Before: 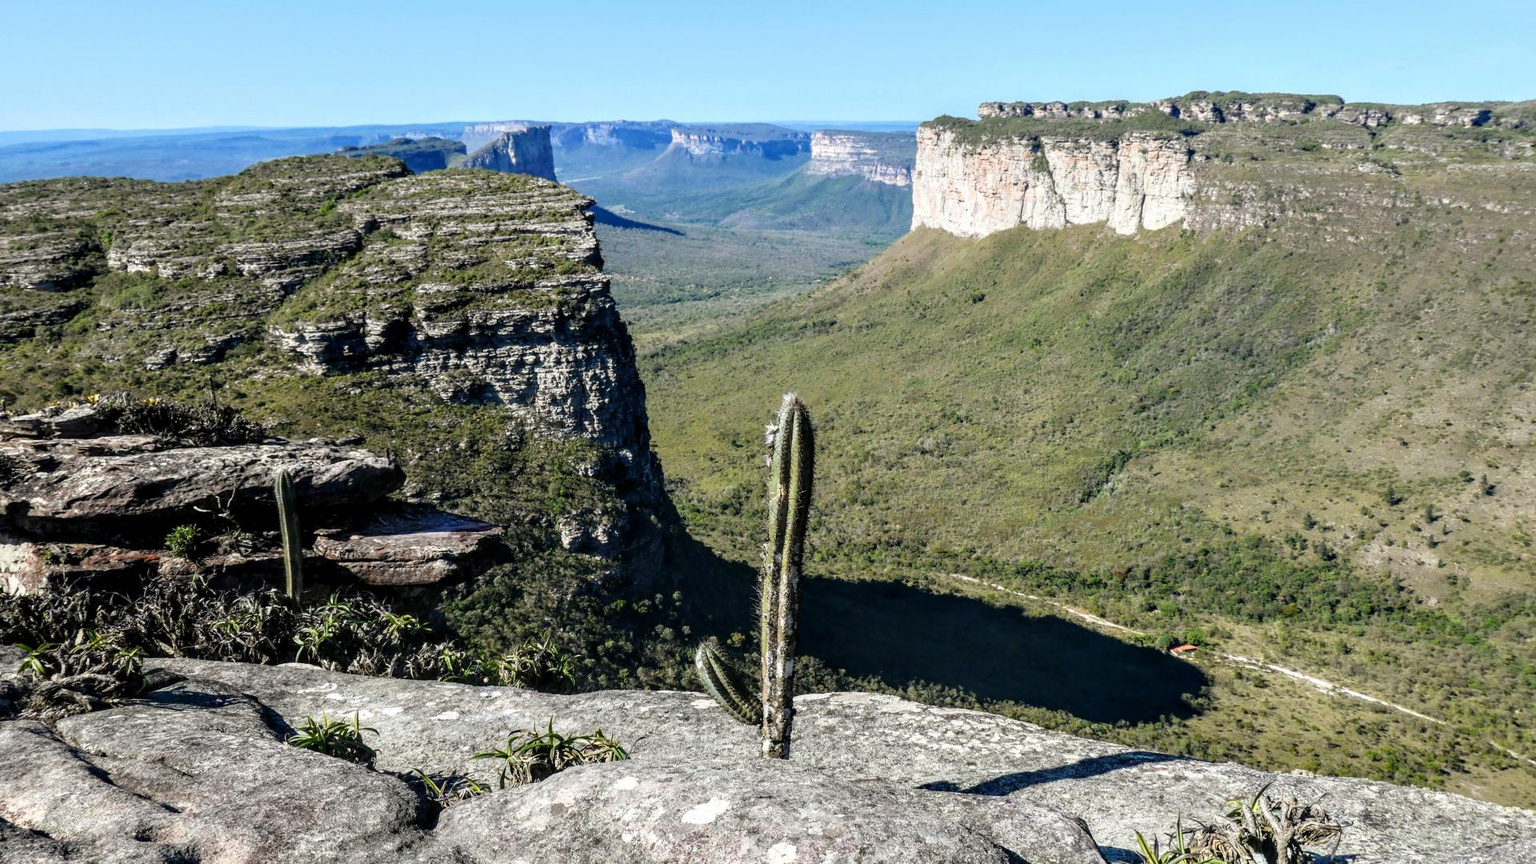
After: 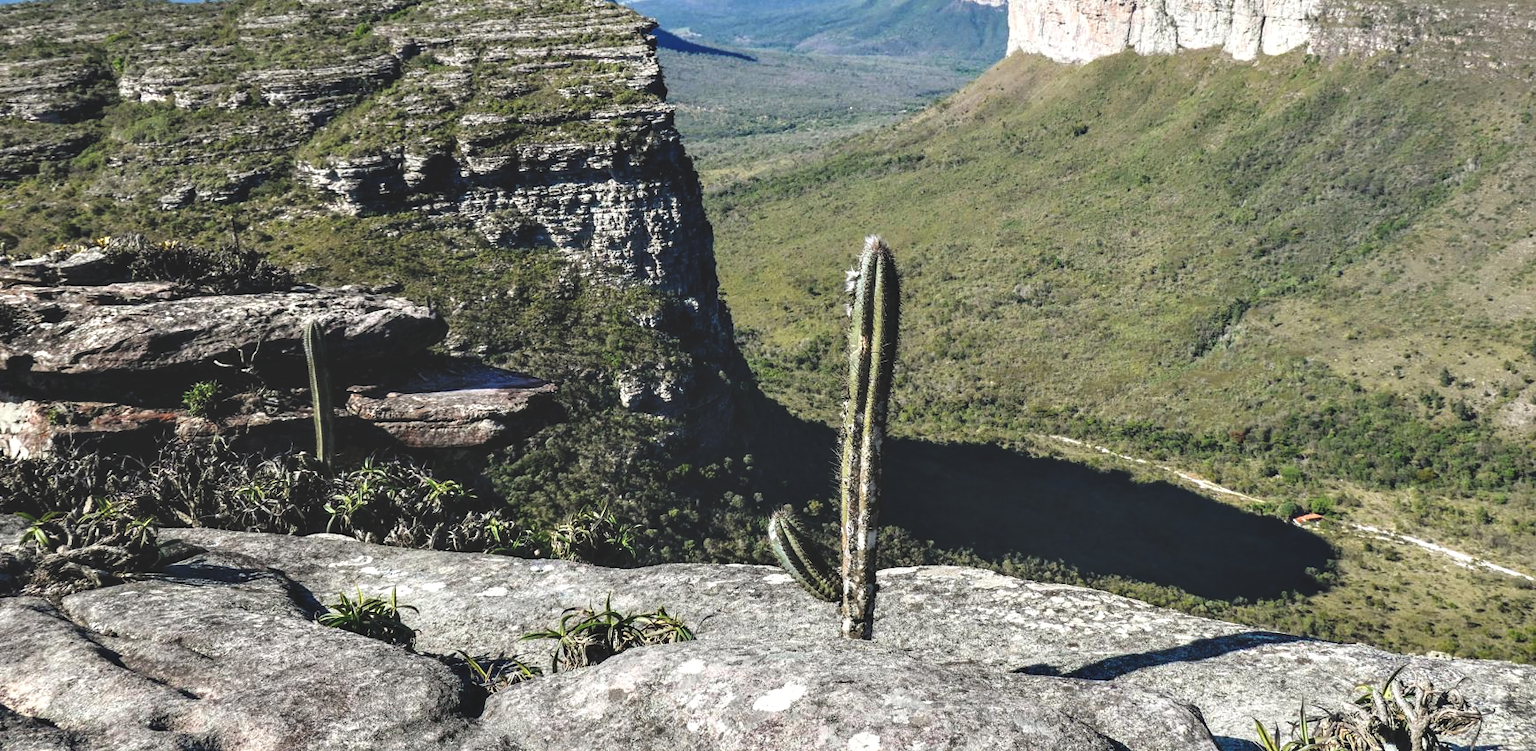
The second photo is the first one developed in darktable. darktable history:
exposure: black level correction -0.023, exposure -0.039 EV, compensate highlight preservation false
contrast equalizer: octaves 7, y [[0.6 ×6], [0.55 ×6], [0 ×6], [0 ×6], [0 ×6]], mix 0.35
crop: top 20.916%, right 9.437%, bottom 0.316%
